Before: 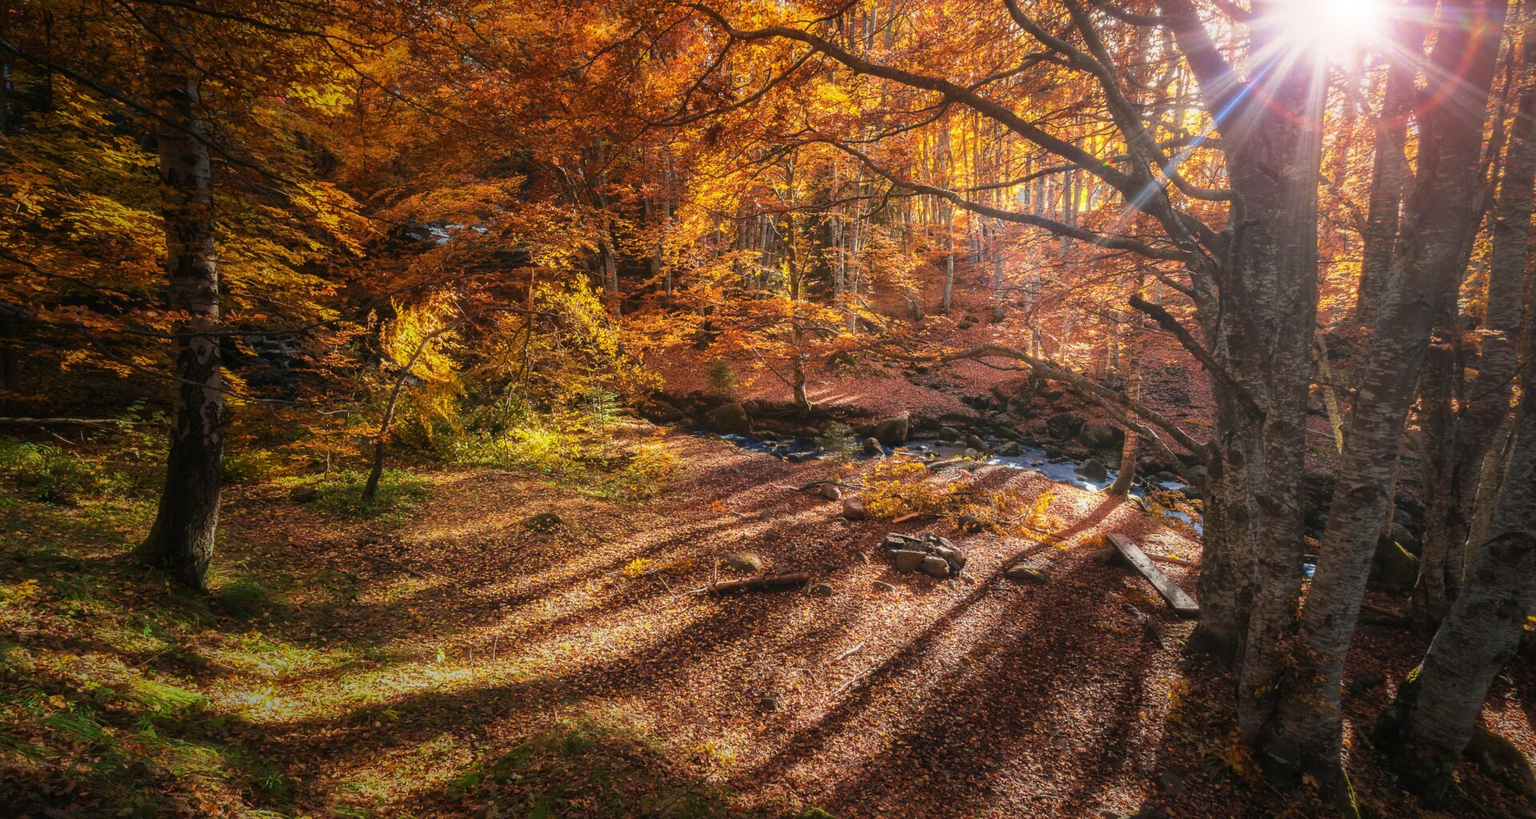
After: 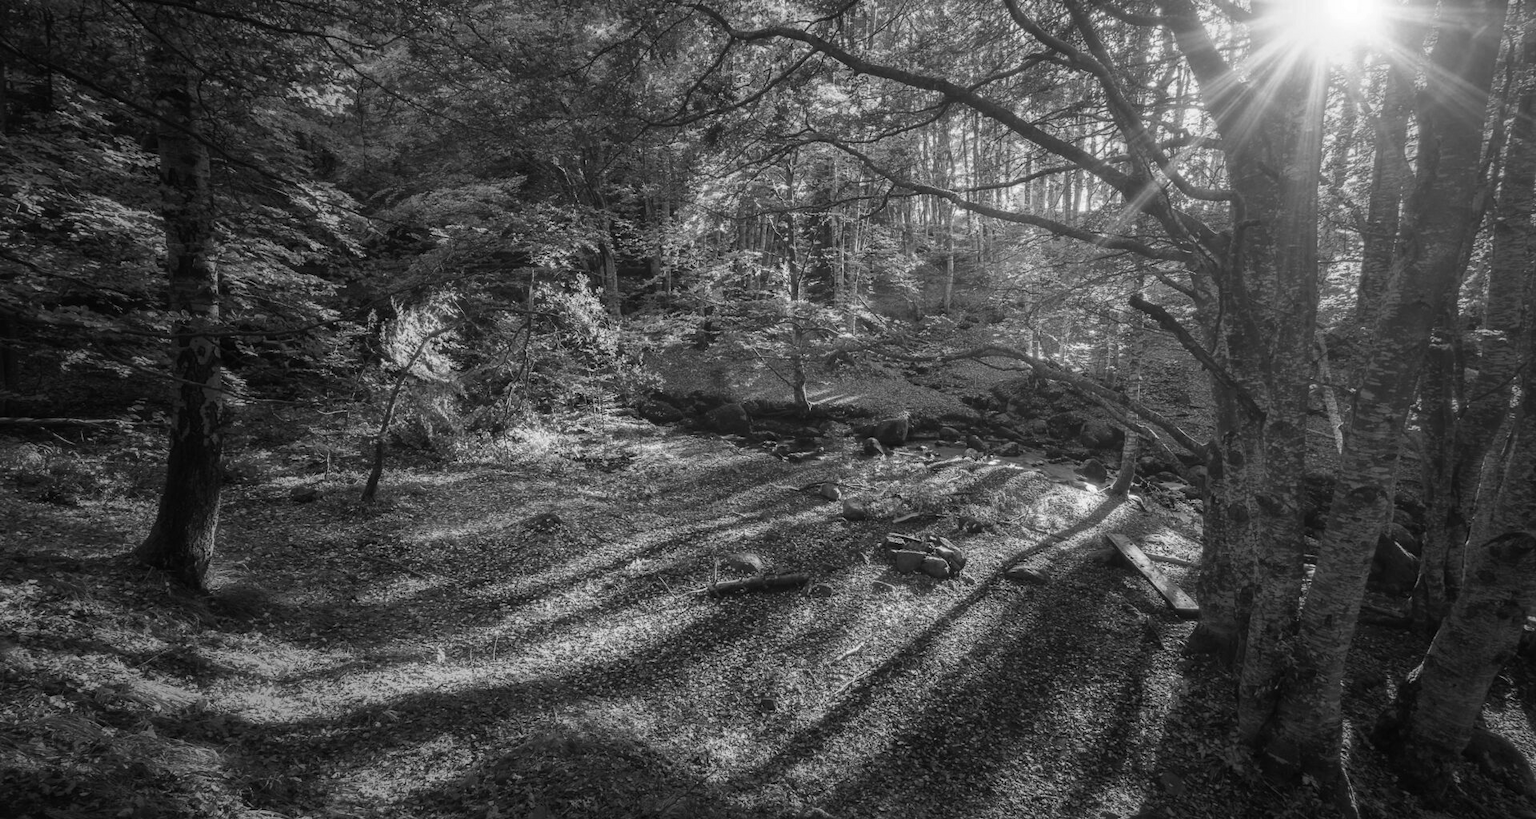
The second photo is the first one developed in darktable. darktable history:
monochrome: on, module defaults
color zones: curves: ch0 [(0, 0.5) (0.125, 0.4) (0.25, 0.5) (0.375, 0.4) (0.5, 0.4) (0.625, 0.35) (0.75, 0.35) (0.875, 0.5)]; ch1 [(0, 0.35) (0.125, 0.45) (0.25, 0.35) (0.375, 0.35) (0.5, 0.35) (0.625, 0.35) (0.75, 0.45) (0.875, 0.35)]; ch2 [(0, 0.6) (0.125, 0.5) (0.25, 0.5) (0.375, 0.6) (0.5, 0.6) (0.625, 0.5) (0.75, 0.5) (0.875, 0.5)]
